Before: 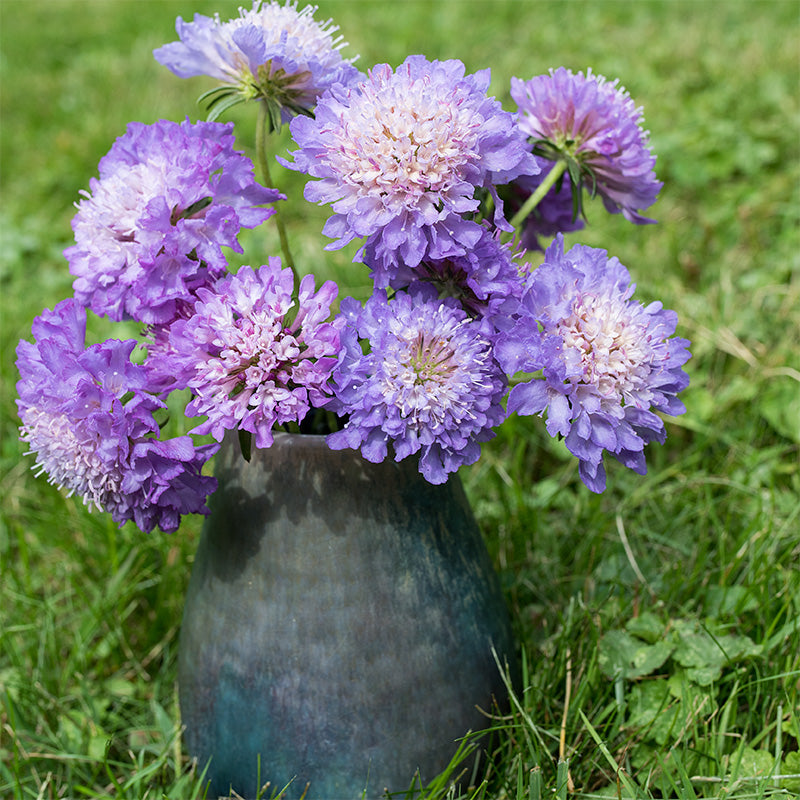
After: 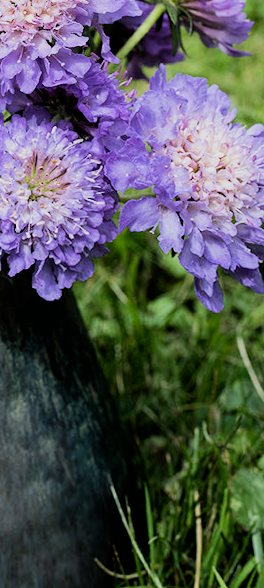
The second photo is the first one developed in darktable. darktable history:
filmic rgb: black relative exposure -5 EV, hardness 2.88, contrast 1.3
contrast brightness saturation: contrast 0.04, saturation 0.07
crop: left 45.721%, top 13.393%, right 14.118%, bottom 10.01%
rotate and perspective: rotation 0.72°, lens shift (vertical) -0.352, lens shift (horizontal) -0.051, crop left 0.152, crop right 0.859, crop top 0.019, crop bottom 0.964
